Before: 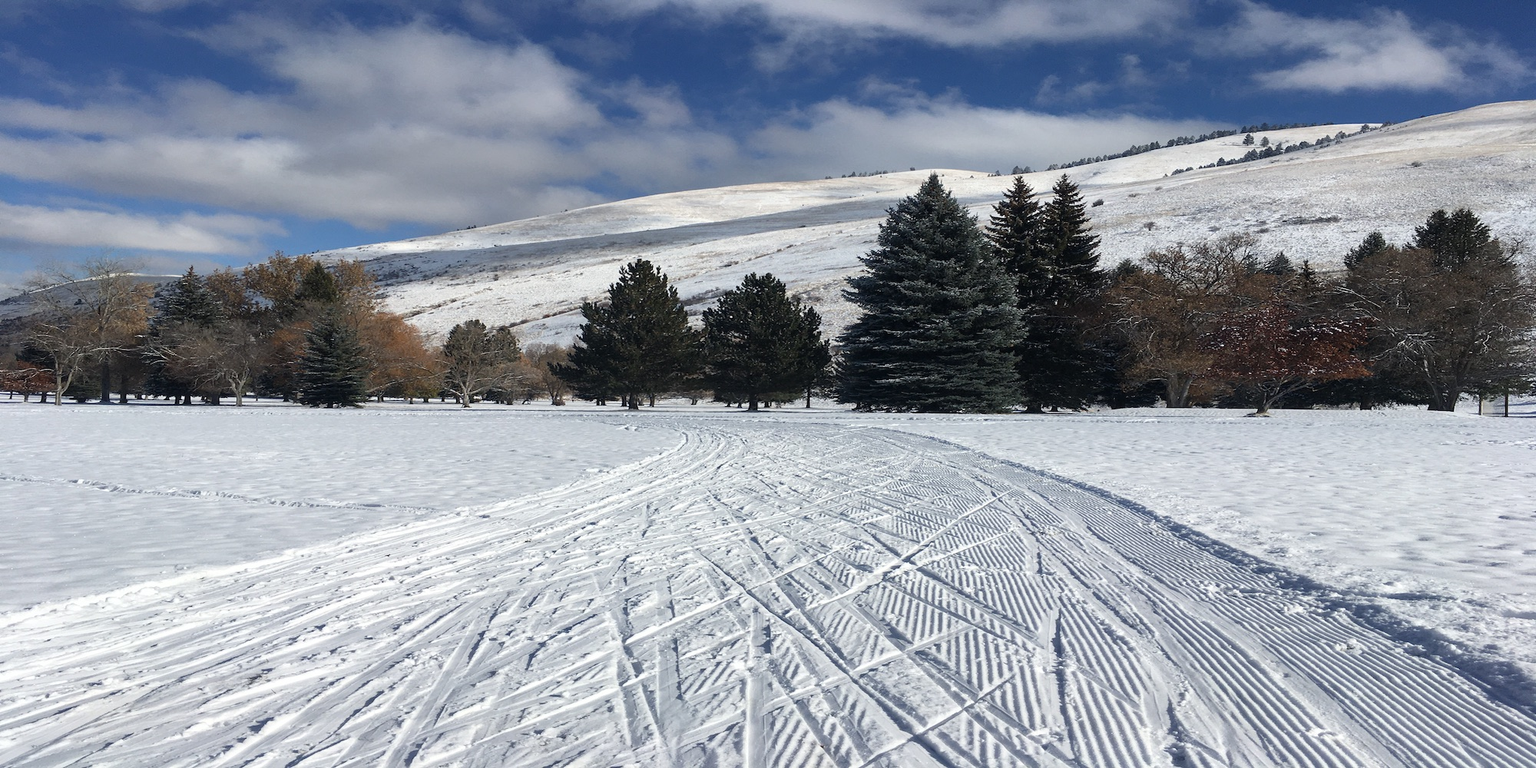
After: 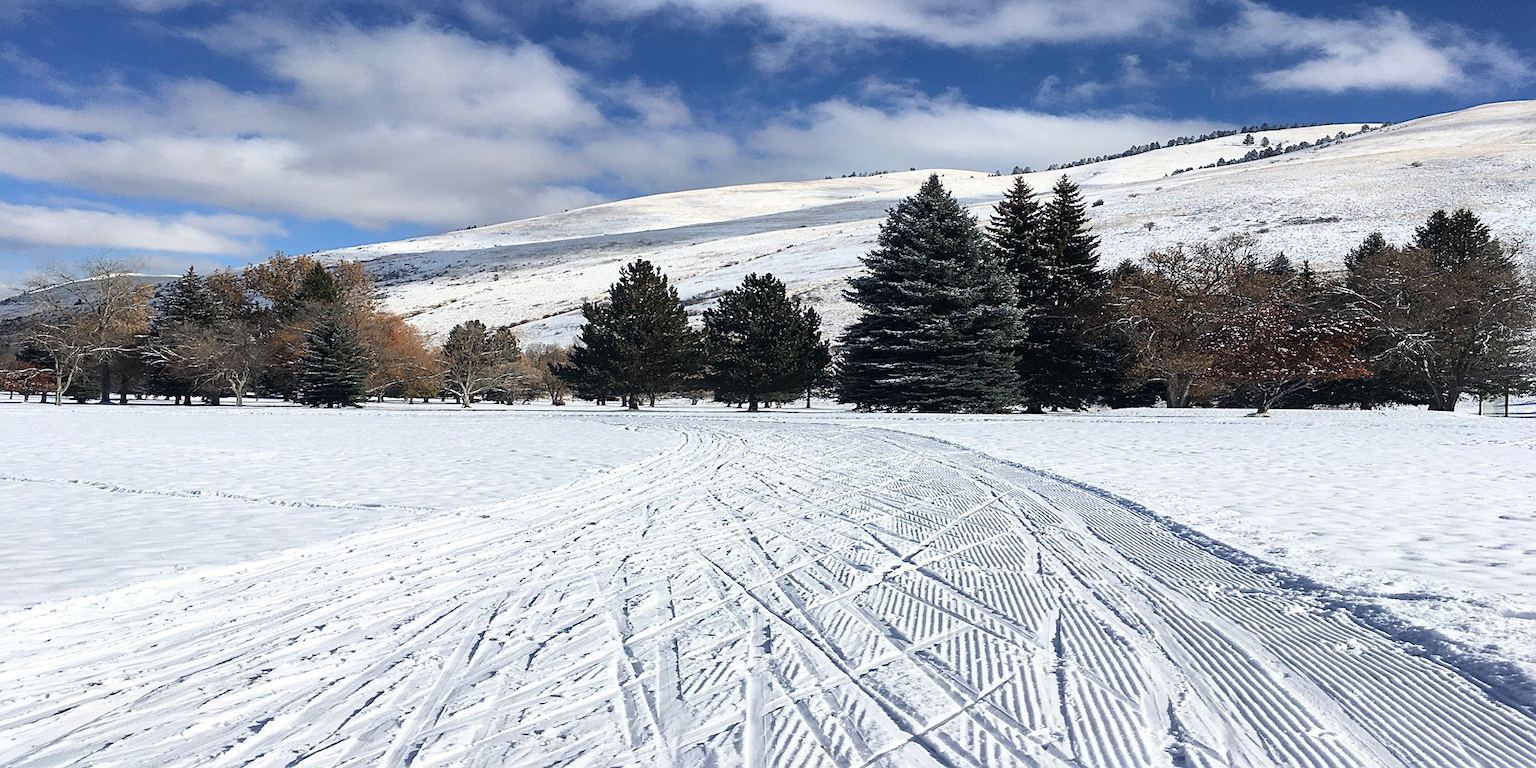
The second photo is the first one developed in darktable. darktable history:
tone curve: curves: ch0 [(0, 0) (0.051, 0.047) (0.102, 0.099) (0.258, 0.29) (0.442, 0.527) (0.695, 0.804) (0.88, 0.952) (1, 1)]; ch1 [(0, 0) (0.339, 0.298) (0.402, 0.363) (0.444, 0.415) (0.485, 0.469) (0.494, 0.493) (0.504, 0.501) (0.525, 0.534) (0.555, 0.593) (0.594, 0.648) (1, 1)]; ch2 [(0, 0) (0.48, 0.48) (0.504, 0.5) (0.535, 0.557) (0.581, 0.623) (0.649, 0.683) (0.824, 0.815) (1, 1)], color space Lab, linked channels, preserve colors none
sharpen: on, module defaults
